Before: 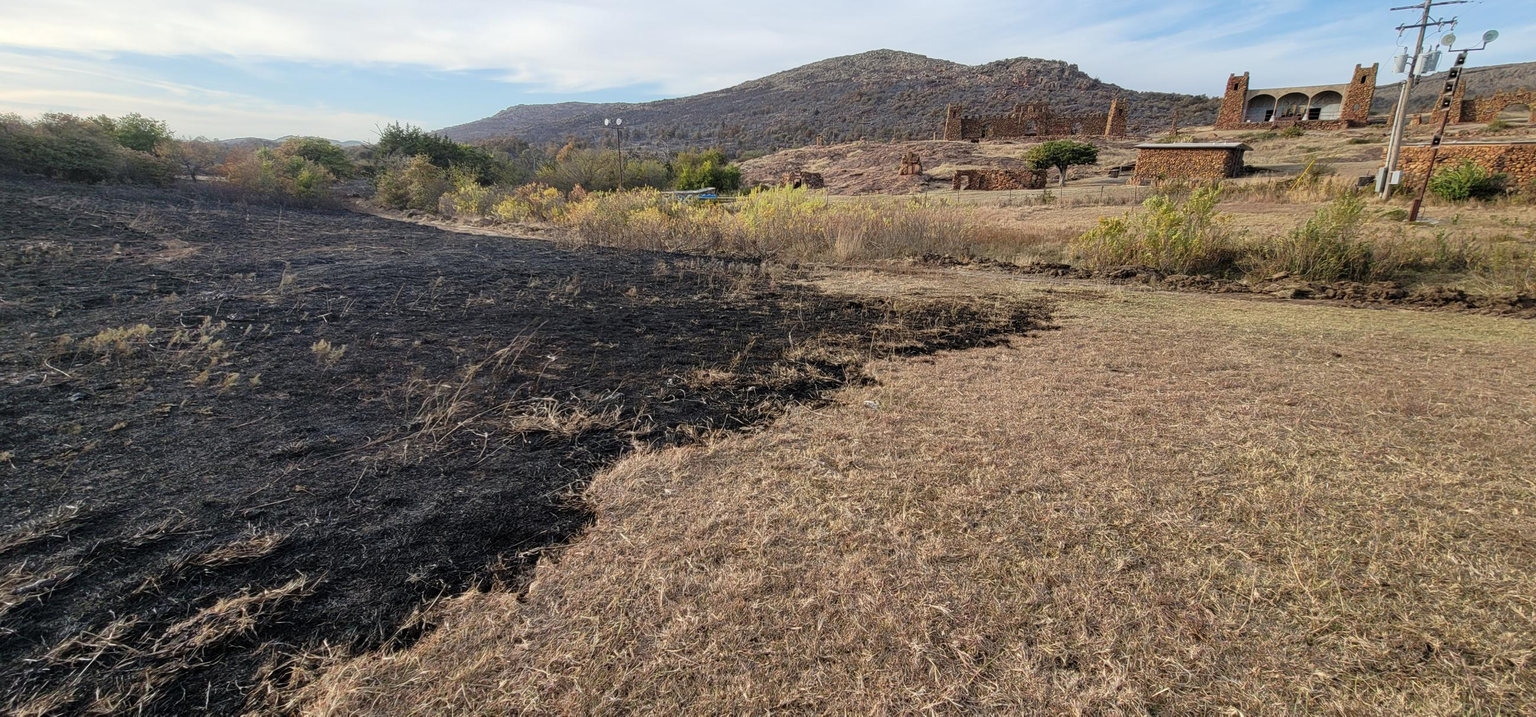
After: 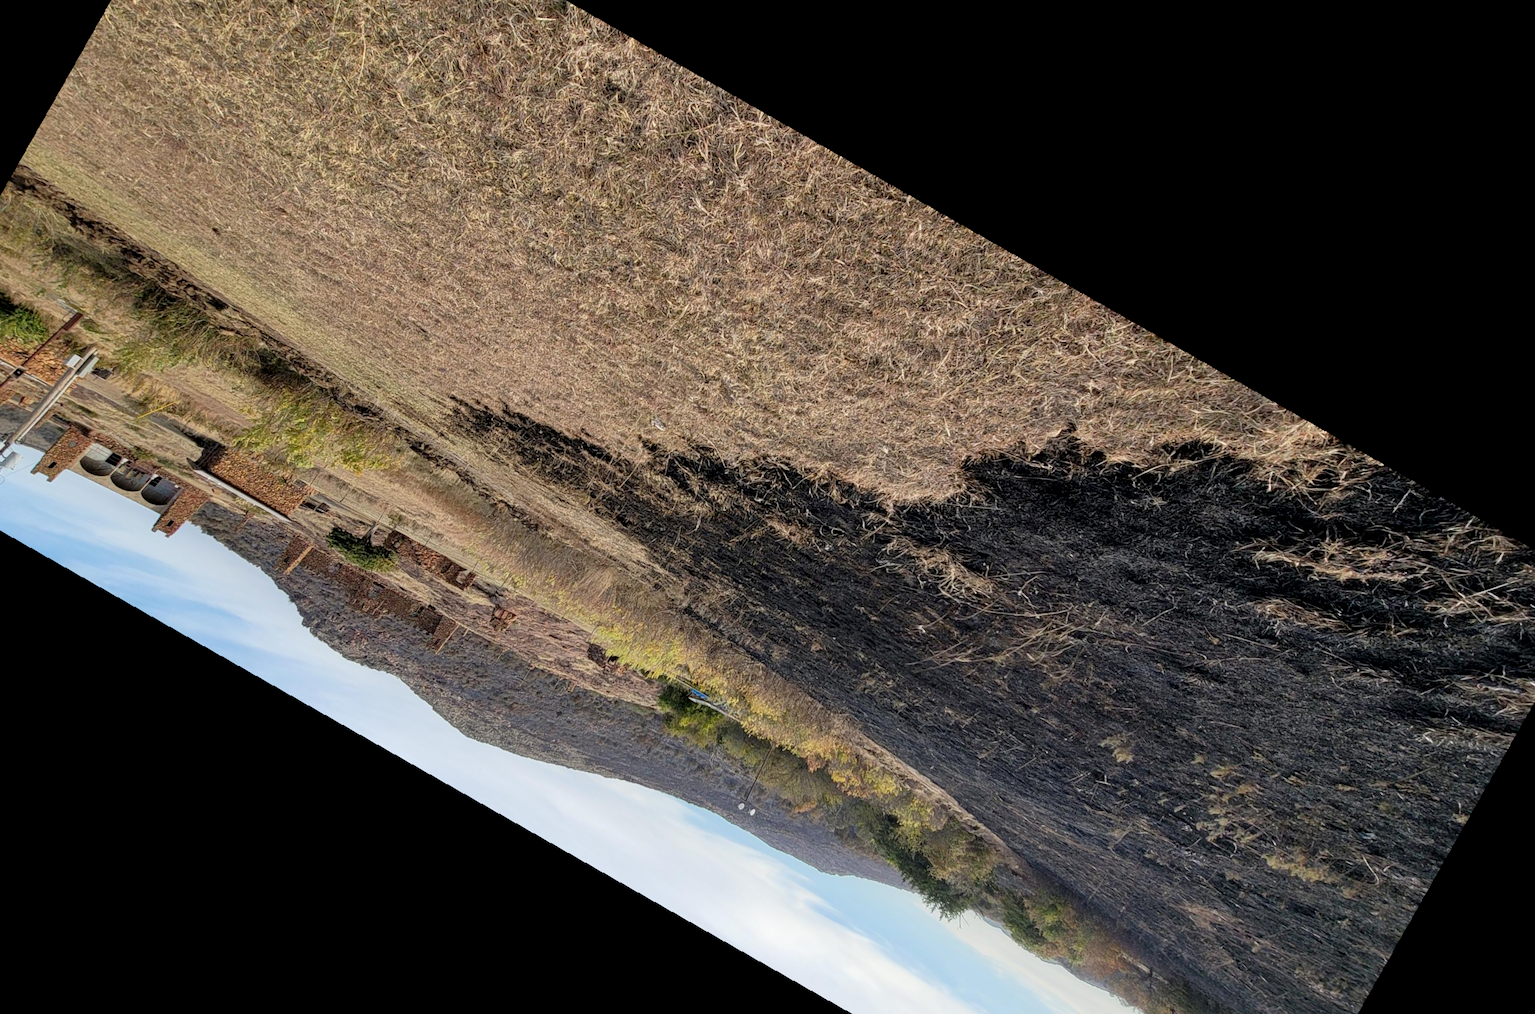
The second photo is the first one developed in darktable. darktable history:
exposure: black level correction 0.005, exposure 0.014 EV, compensate highlight preservation false
crop and rotate: angle 148.68°, left 9.111%, top 15.603%, right 4.588%, bottom 17.041%
rotate and perspective: rotation -1.75°, automatic cropping off
